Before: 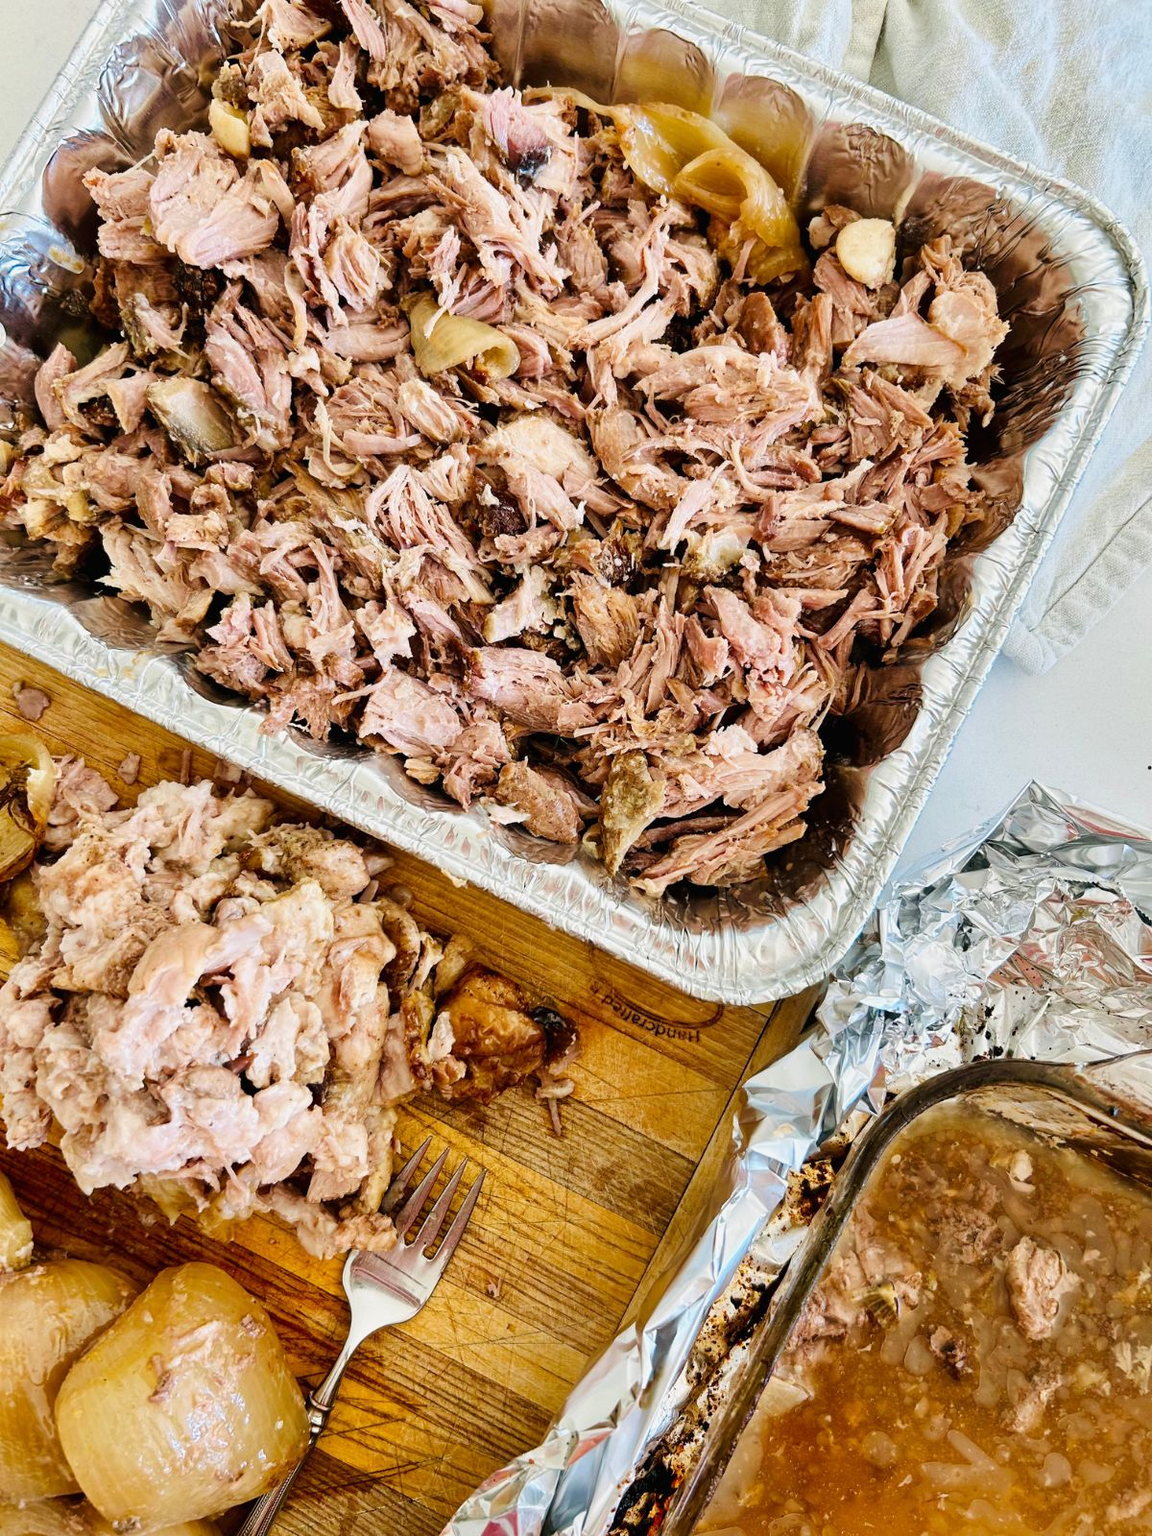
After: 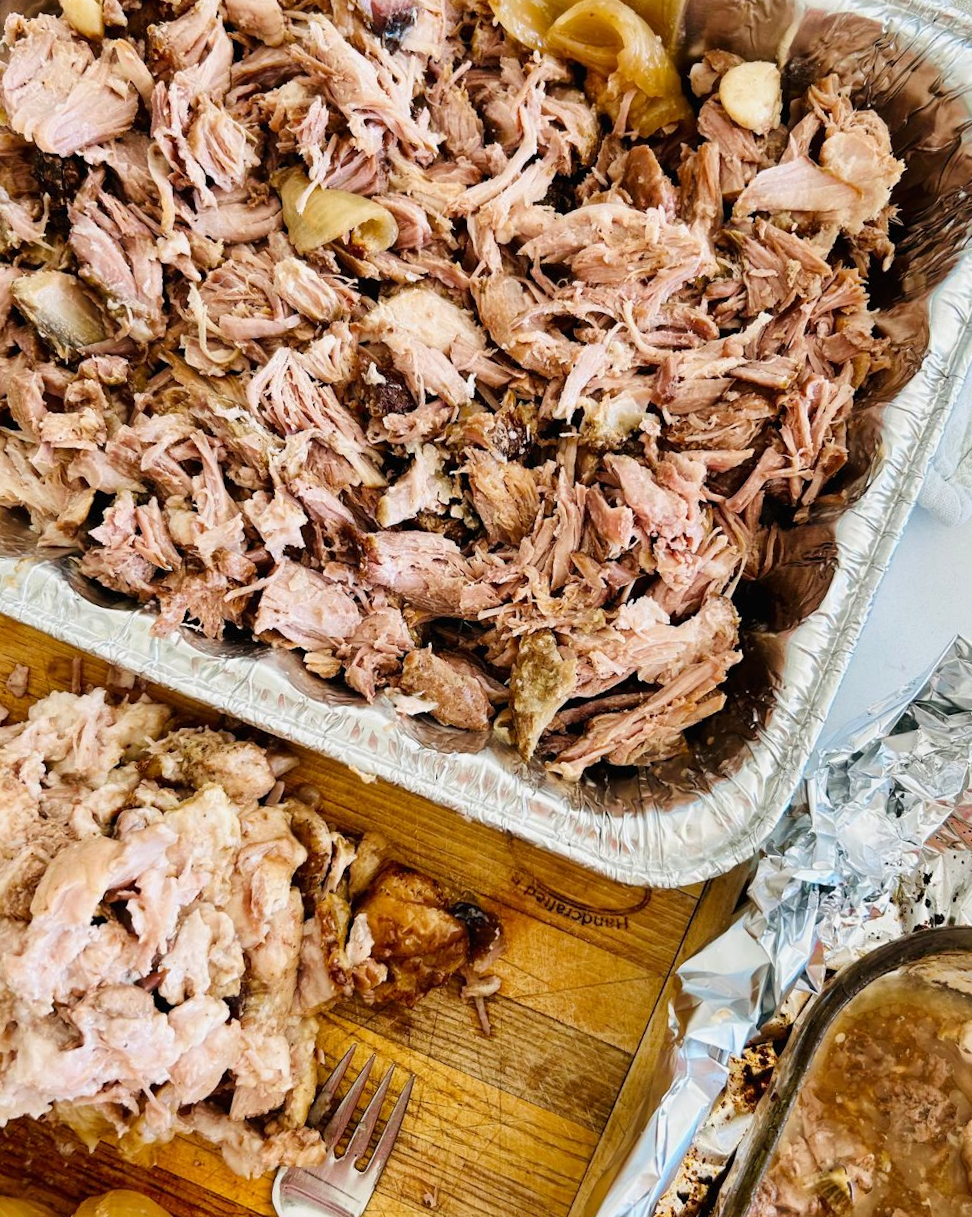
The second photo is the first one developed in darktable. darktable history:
rotate and perspective: rotation -3.52°, crop left 0.036, crop right 0.964, crop top 0.081, crop bottom 0.919
crop: left 9.929%, top 3.475%, right 9.188%, bottom 9.529%
